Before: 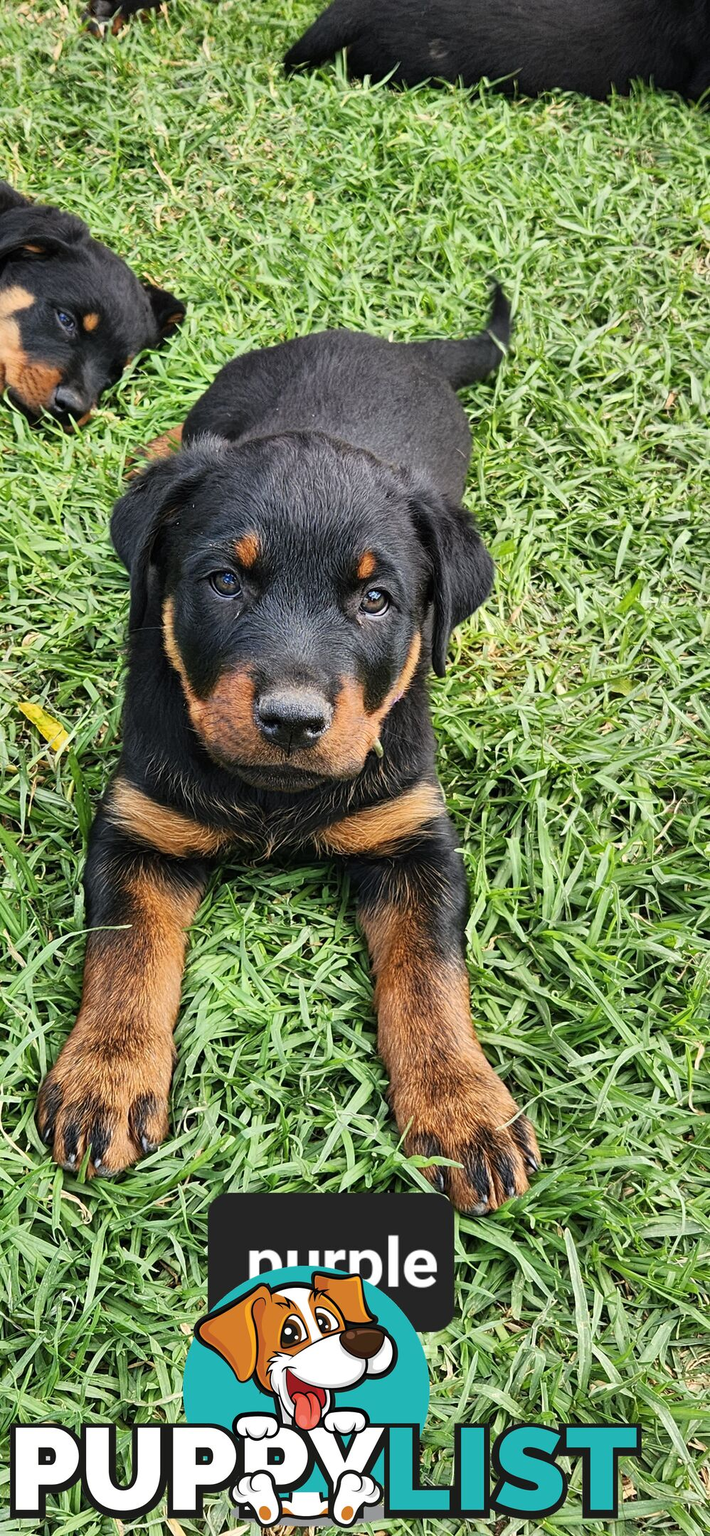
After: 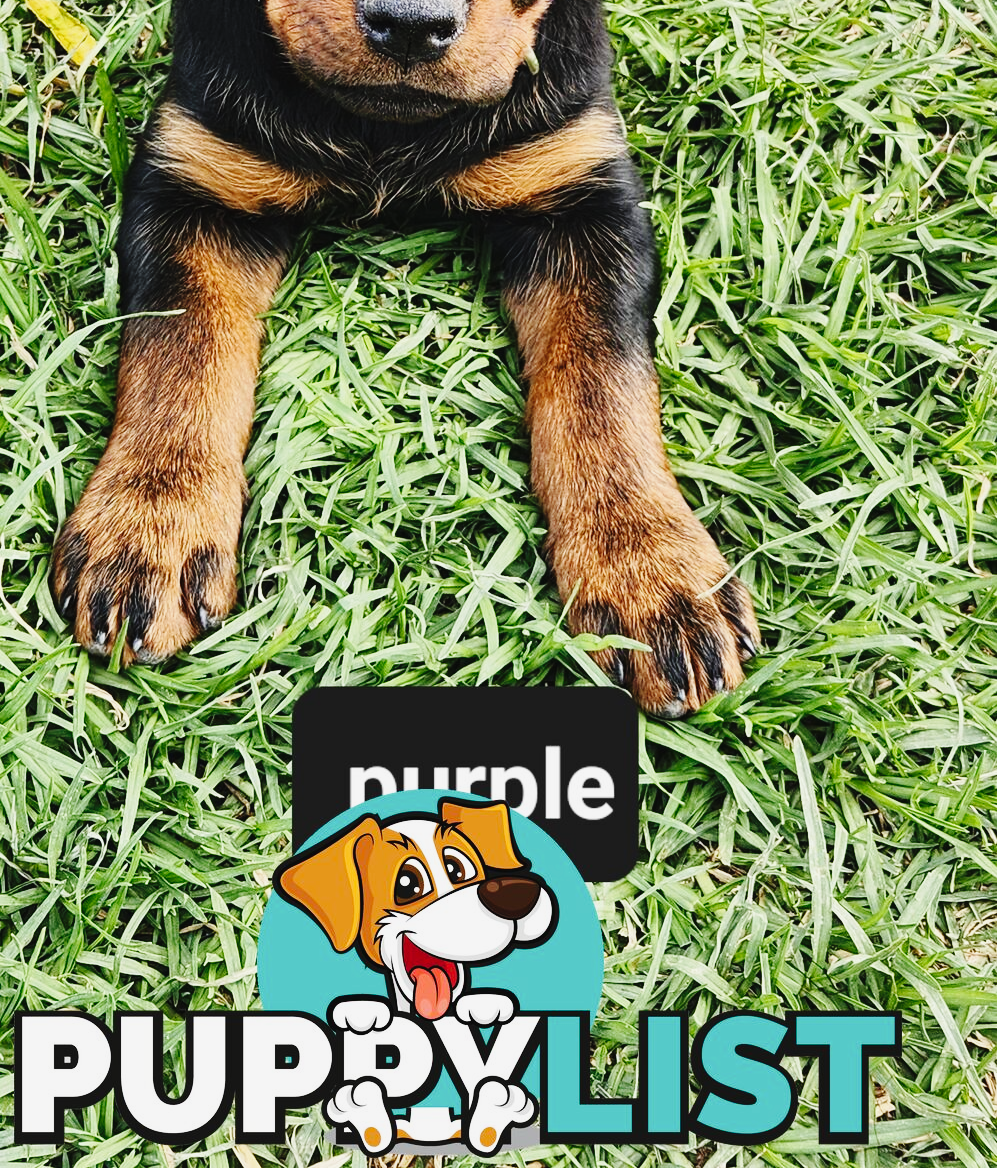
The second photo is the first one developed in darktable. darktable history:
base curve: curves: ch0 [(0, 0) (0.036, 0.025) (0.121, 0.166) (0.206, 0.329) (0.605, 0.79) (1, 1)], preserve colors none
crop and rotate: top 45.896%, right 0.052%
contrast brightness saturation: contrast -0.065, brightness -0.036, saturation -0.113
